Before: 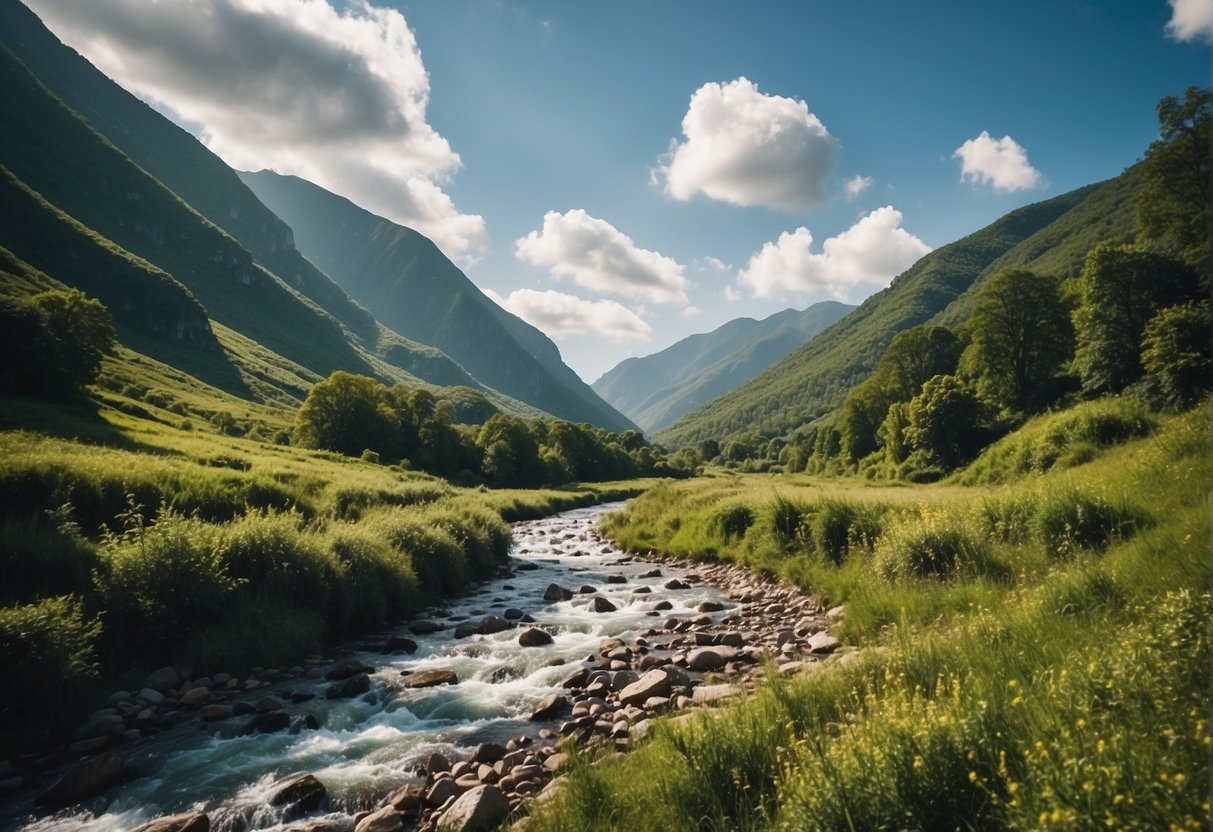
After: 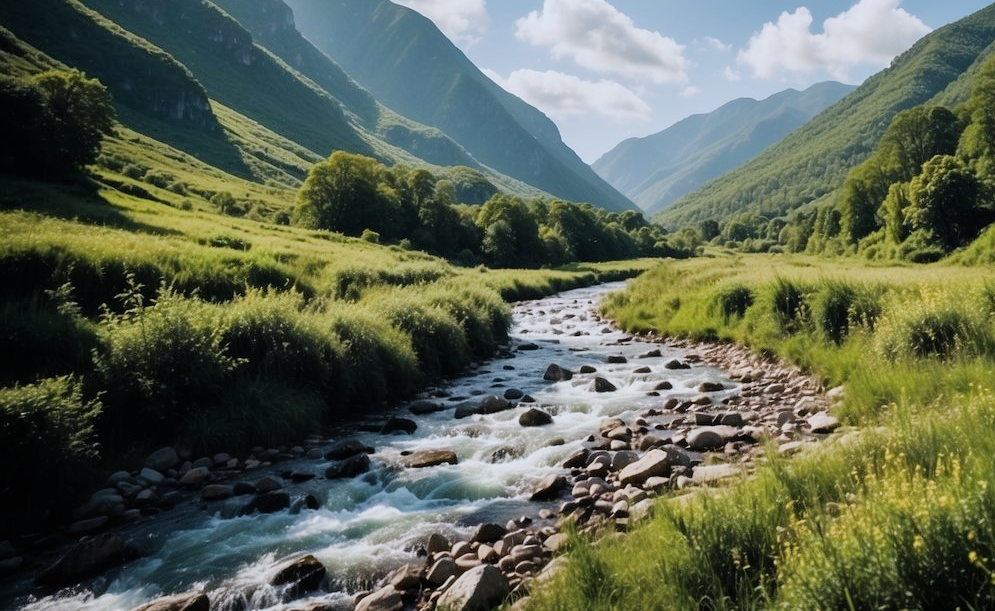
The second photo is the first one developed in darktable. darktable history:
white balance: red 0.954, blue 1.079
crop: top 26.531%, right 17.959%
levels: levels [0, 0.43, 0.859]
filmic rgb: black relative exposure -6.59 EV, white relative exposure 4.71 EV, hardness 3.13, contrast 0.805
